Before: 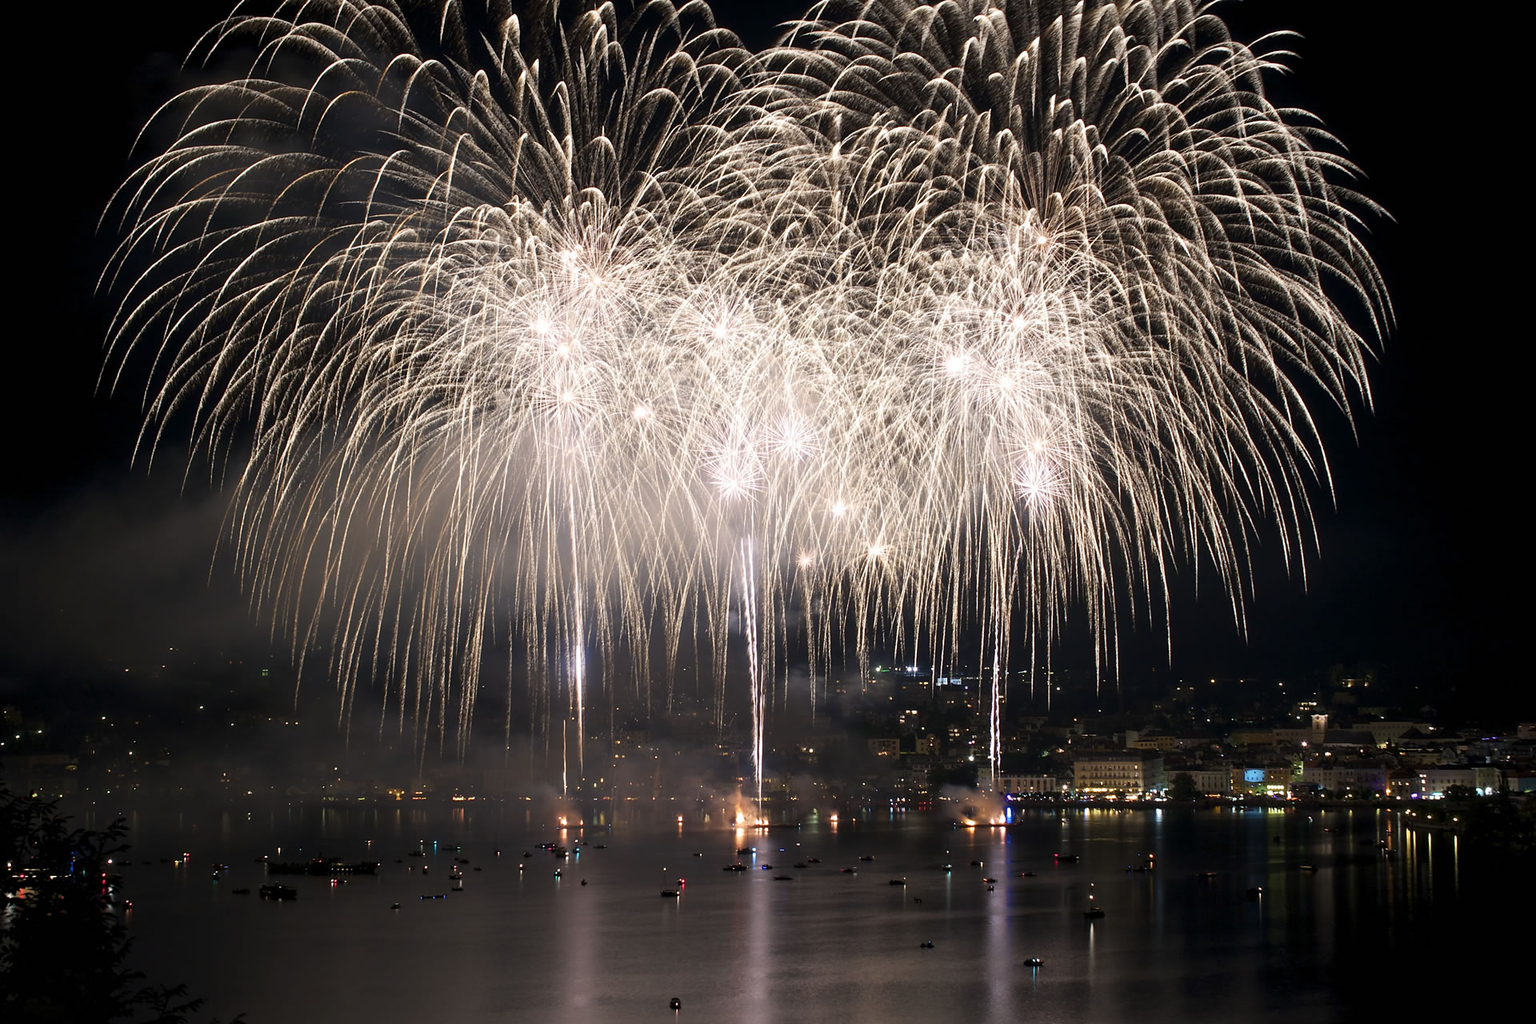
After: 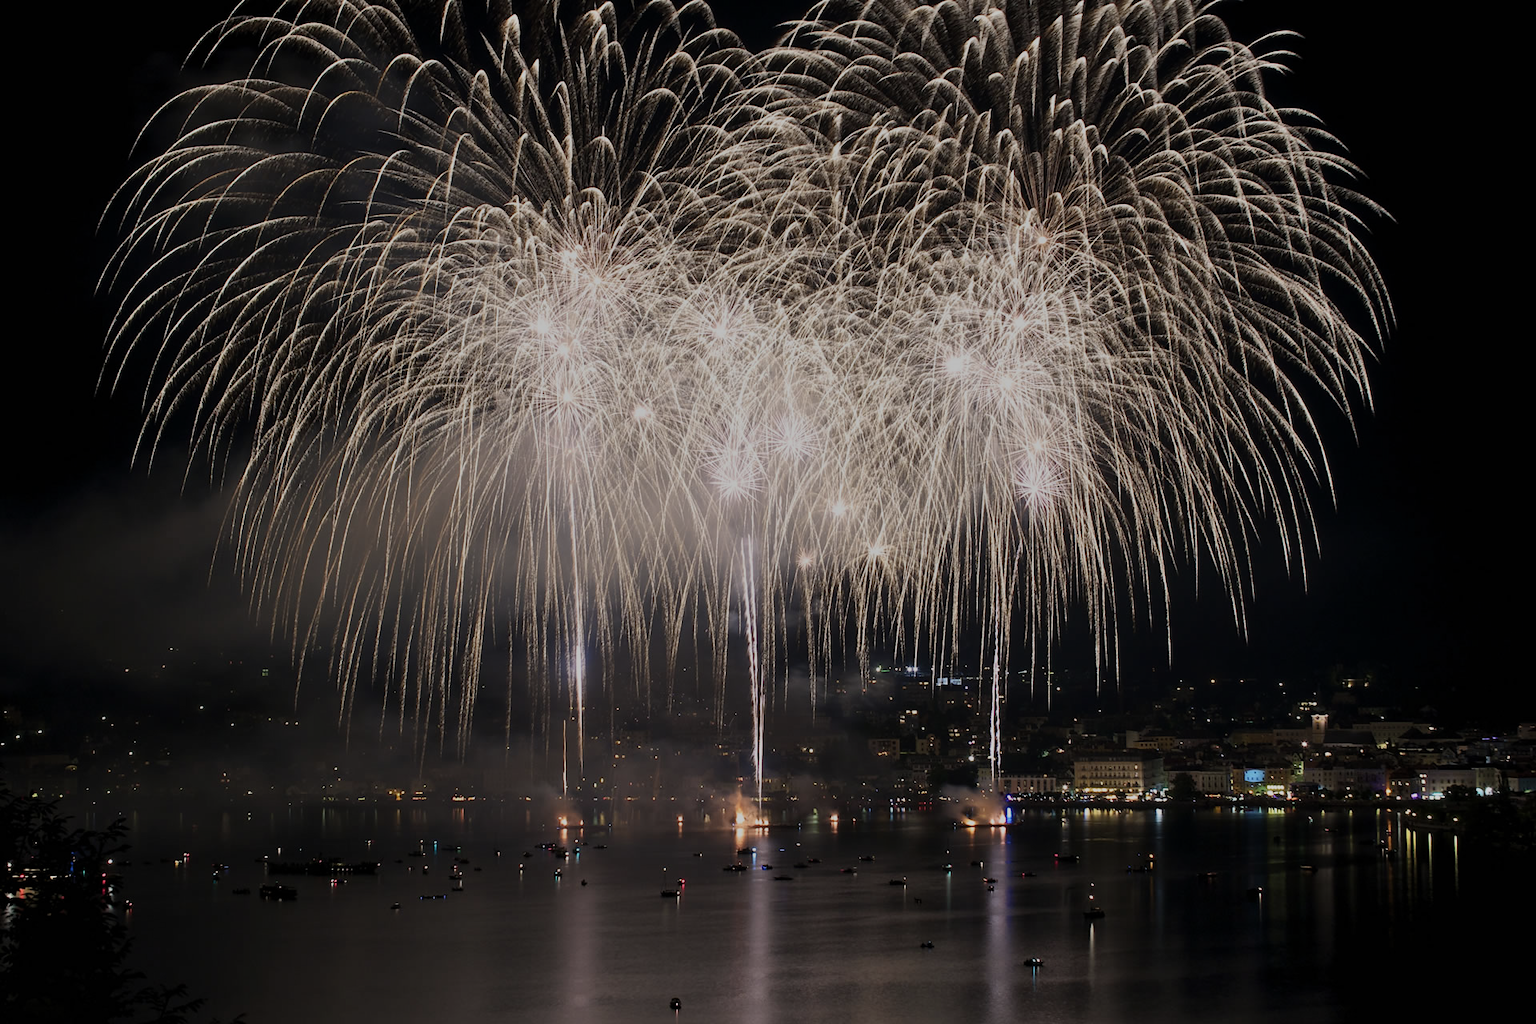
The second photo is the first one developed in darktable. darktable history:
exposure: exposure -0.961 EV, compensate highlight preservation false
shadows and highlights: shadows 29.3, highlights -29.25, low approximation 0.01, soften with gaussian
